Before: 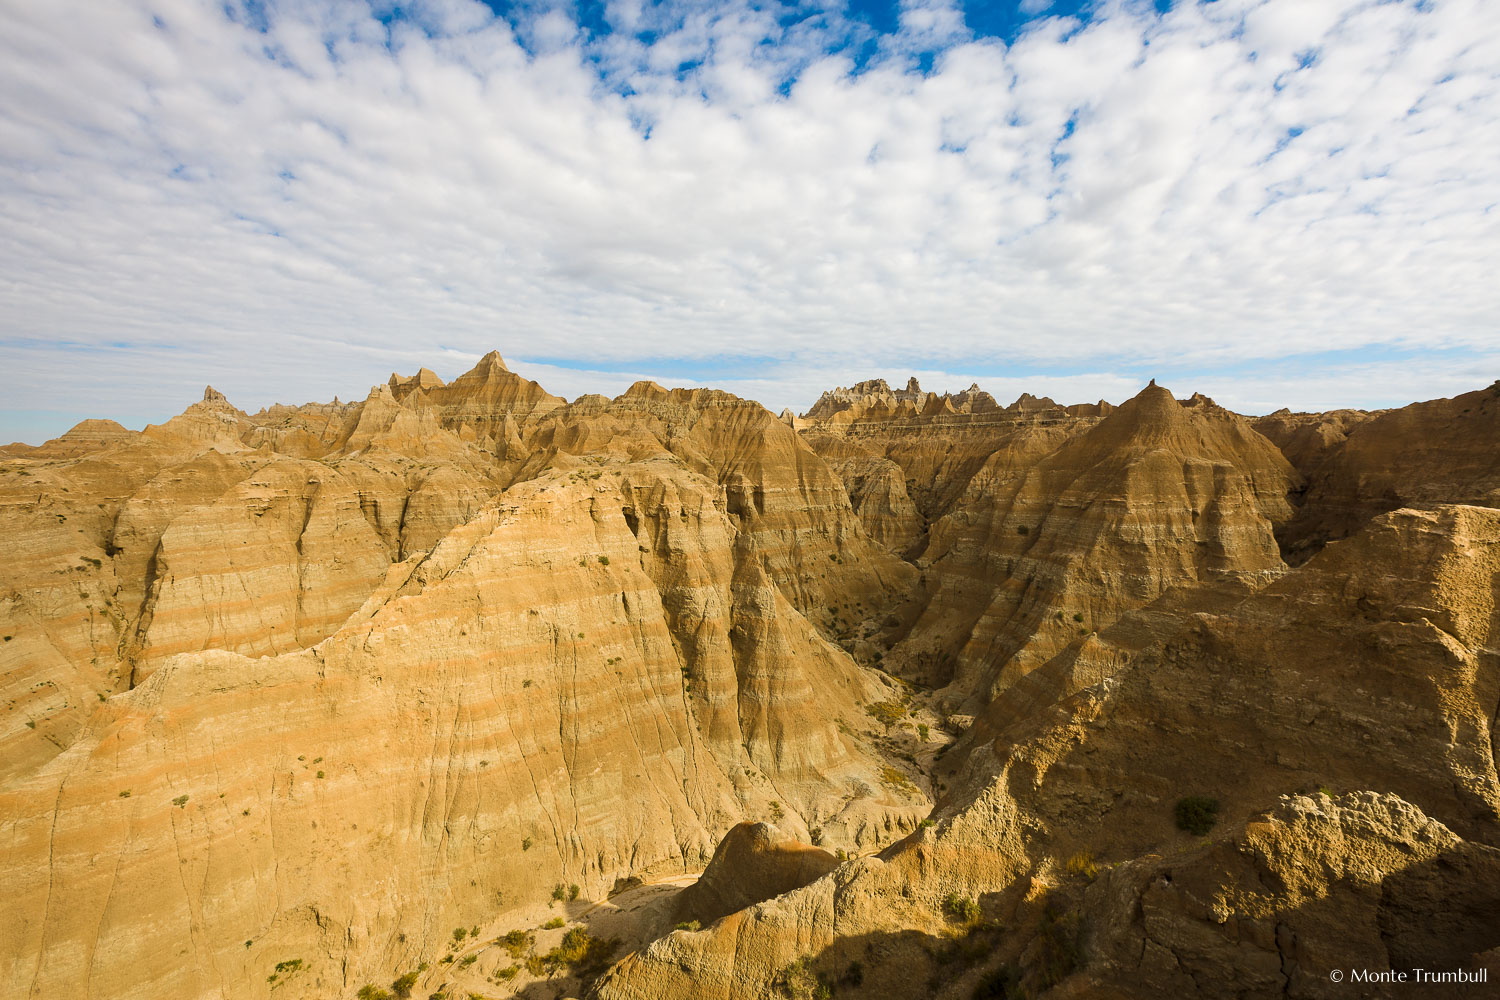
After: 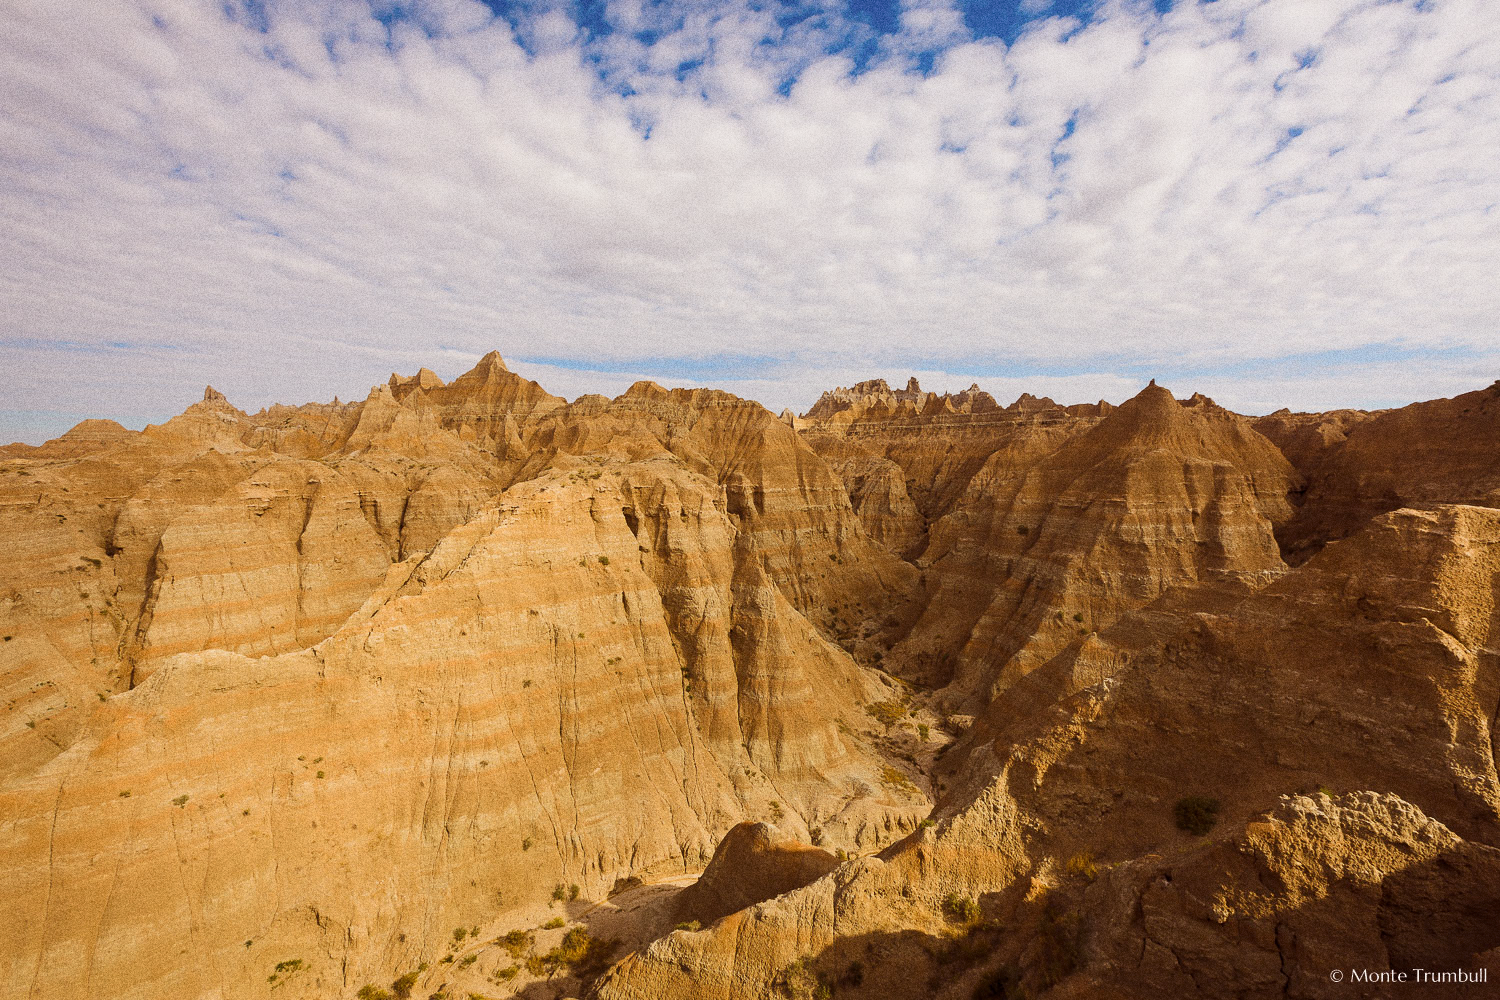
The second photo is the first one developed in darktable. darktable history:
grain: coarseness 0.09 ISO, strength 40%
rgb levels: mode RGB, independent channels, levels [[0, 0.474, 1], [0, 0.5, 1], [0, 0.5, 1]]
exposure: exposure -0.21 EV, compensate highlight preservation false
